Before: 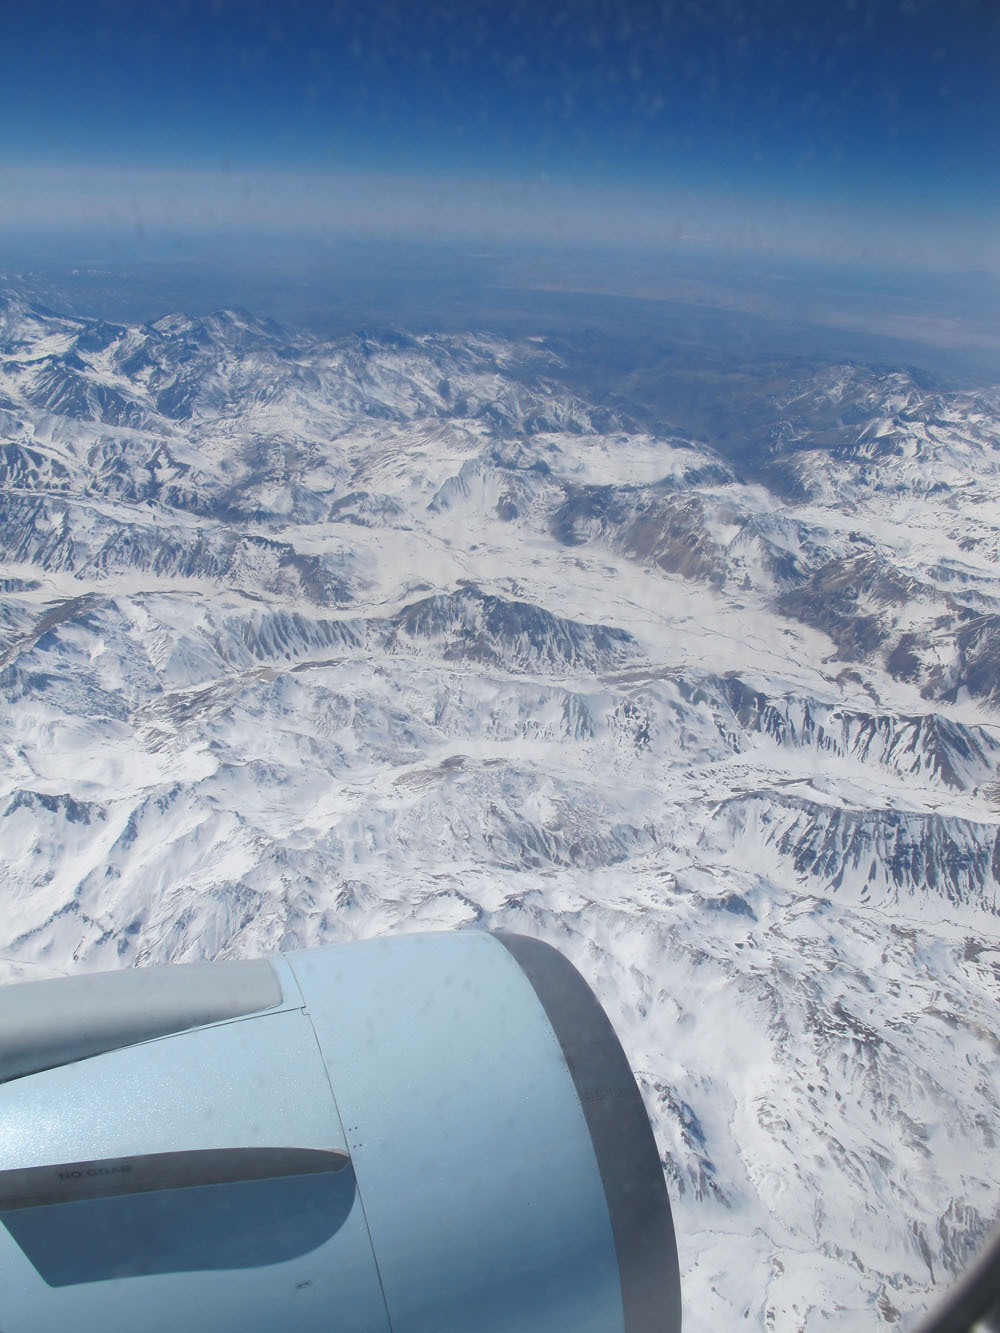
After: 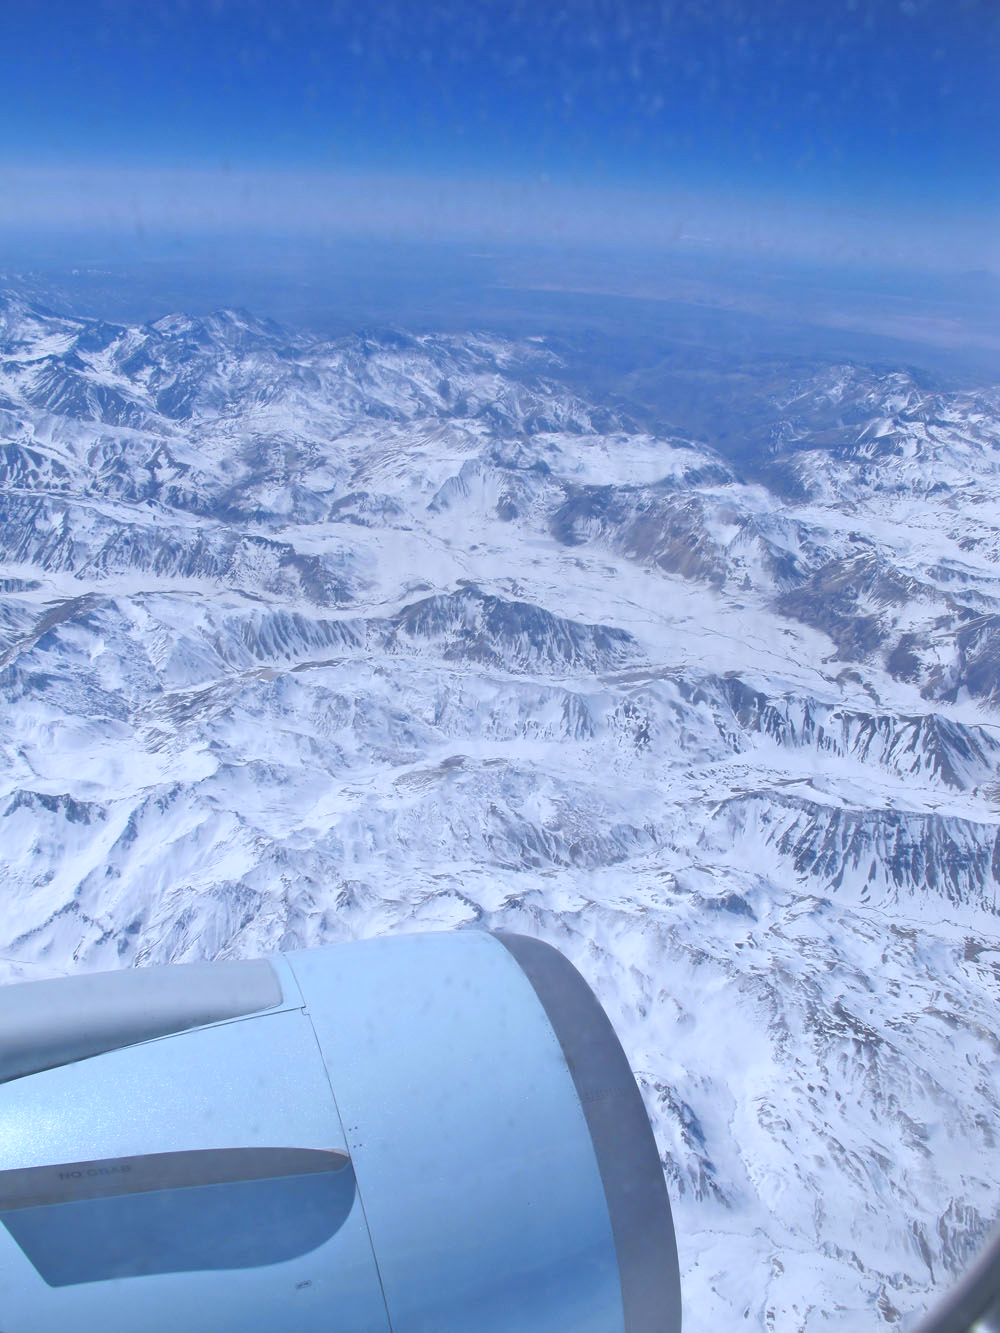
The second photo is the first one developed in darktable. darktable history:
tone equalizer: -7 EV 0.15 EV, -6 EV 0.6 EV, -5 EV 1.15 EV, -4 EV 1.33 EV, -3 EV 1.15 EV, -2 EV 0.6 EV, -1 EV 0.15 EV, mask exposure compensation -0.5 EV
white balance: red 0.948, green 1.02, blue 1.176
